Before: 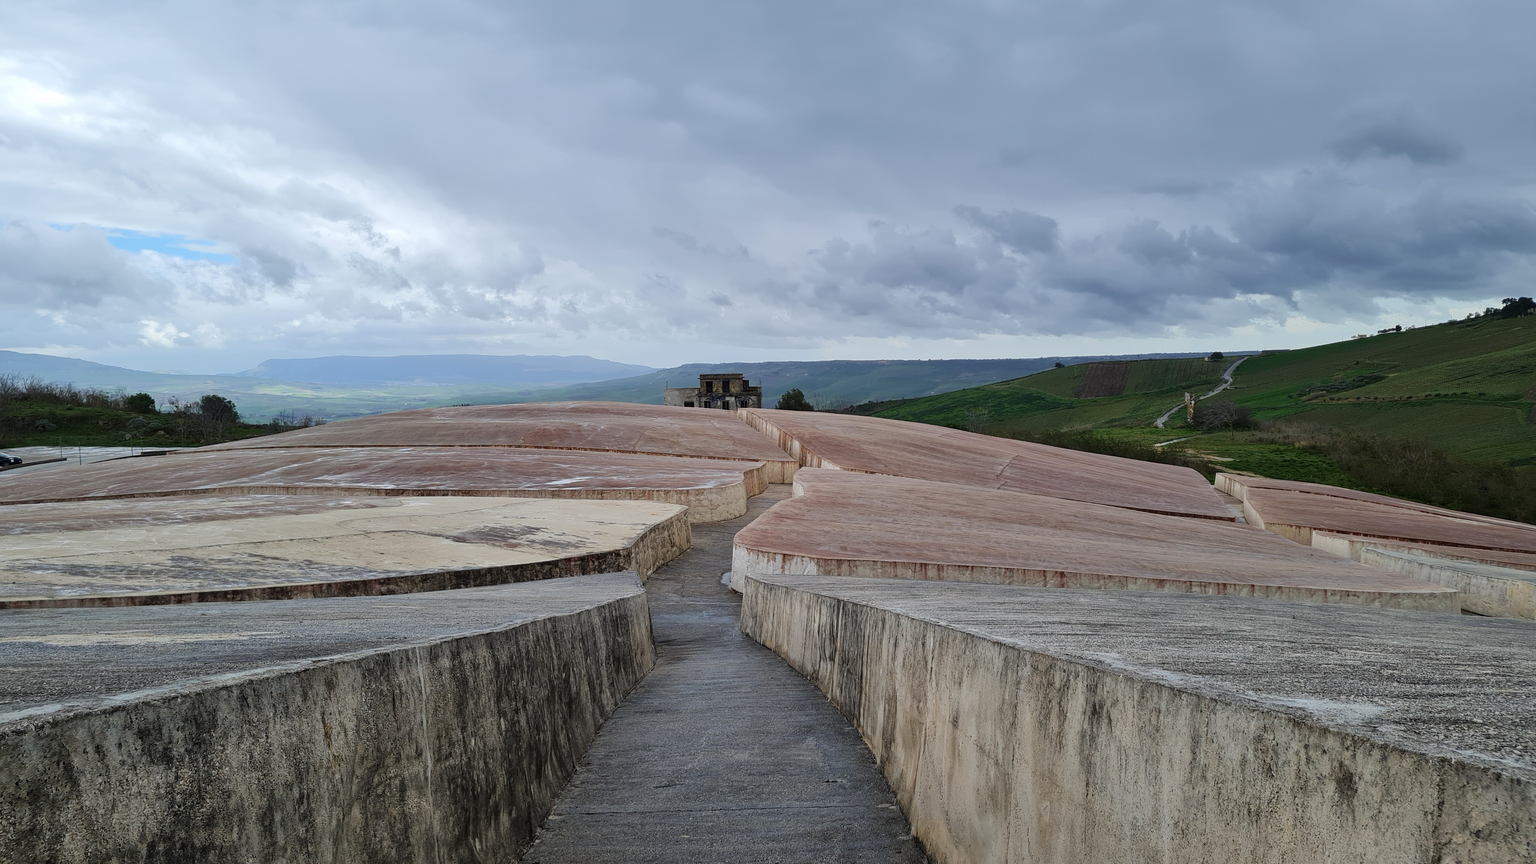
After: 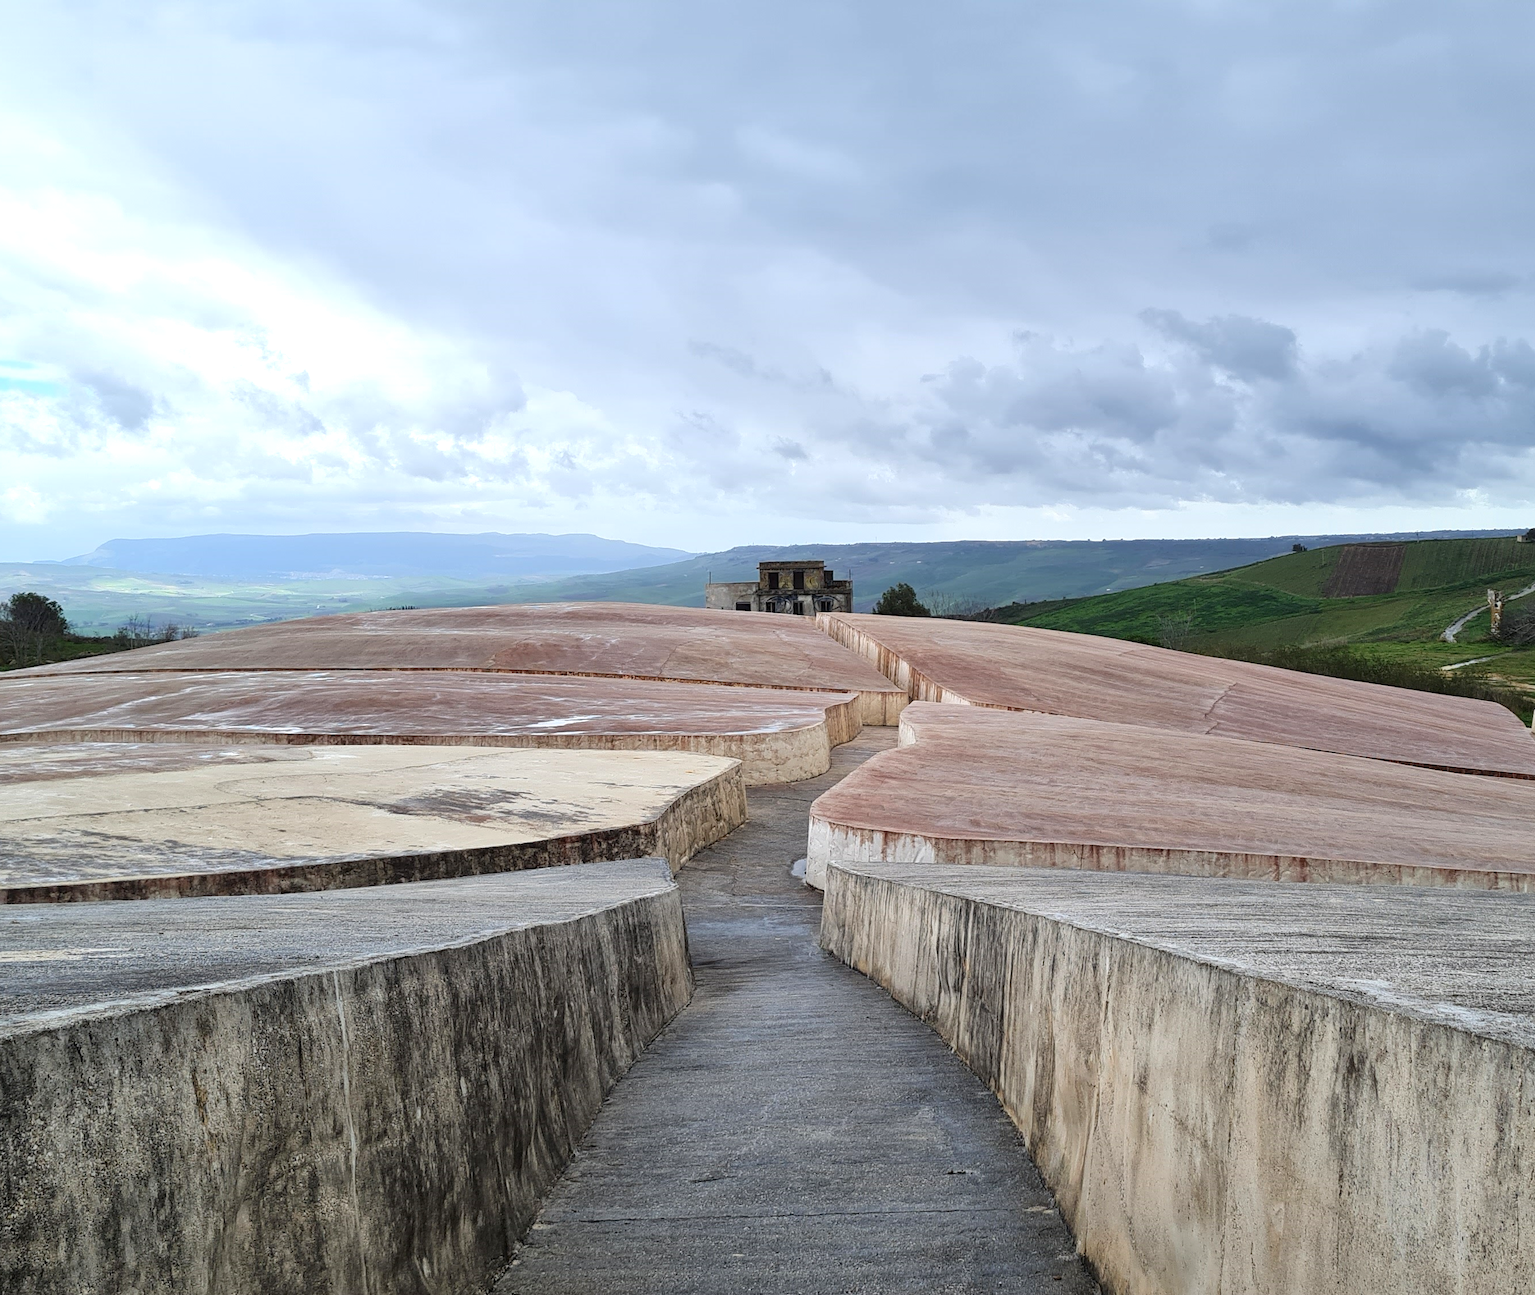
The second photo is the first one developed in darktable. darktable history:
exposure: exposure 0.6 EV, compensate highlight preservation false
crop and rotate: left 12.648%, right 20.685%
